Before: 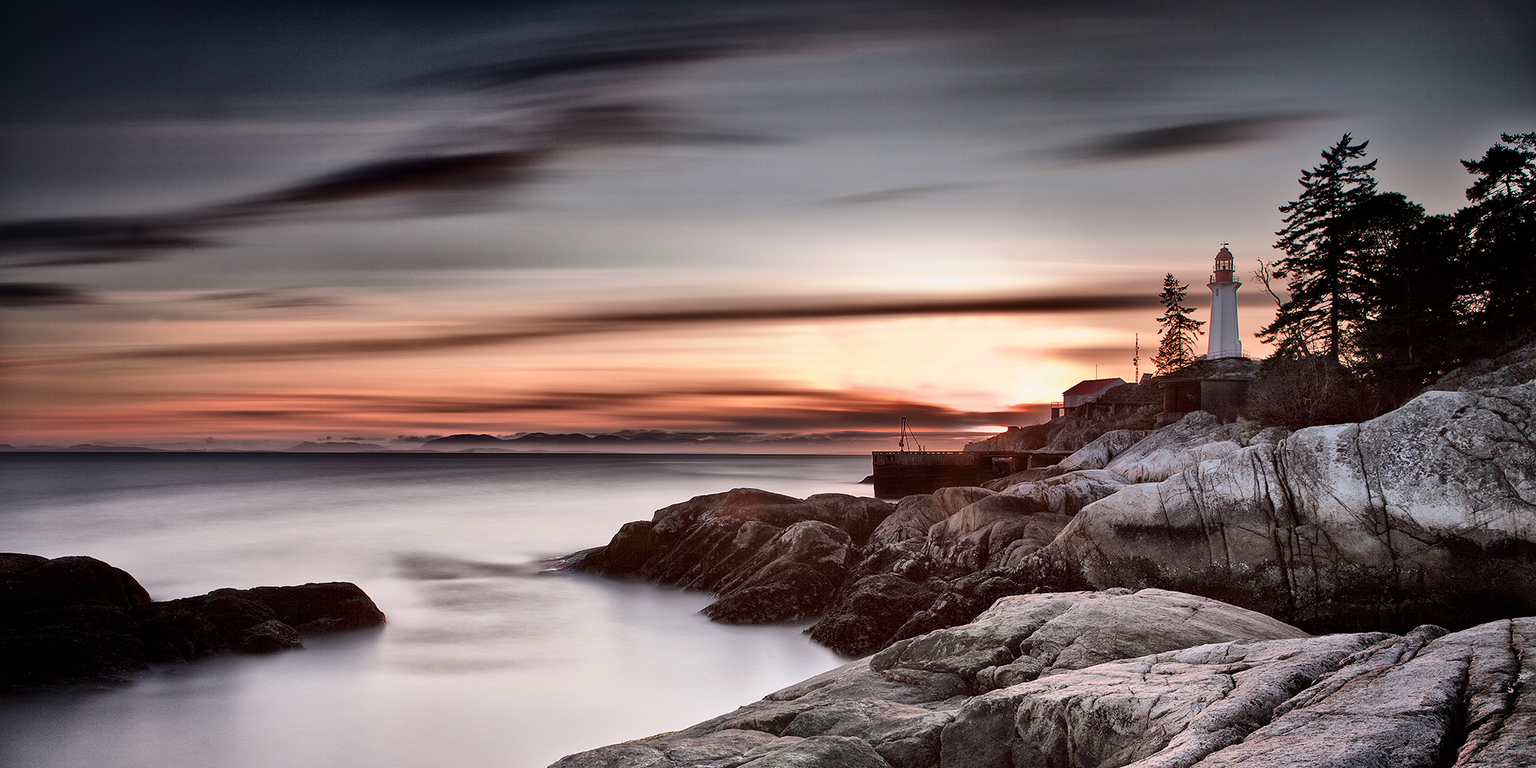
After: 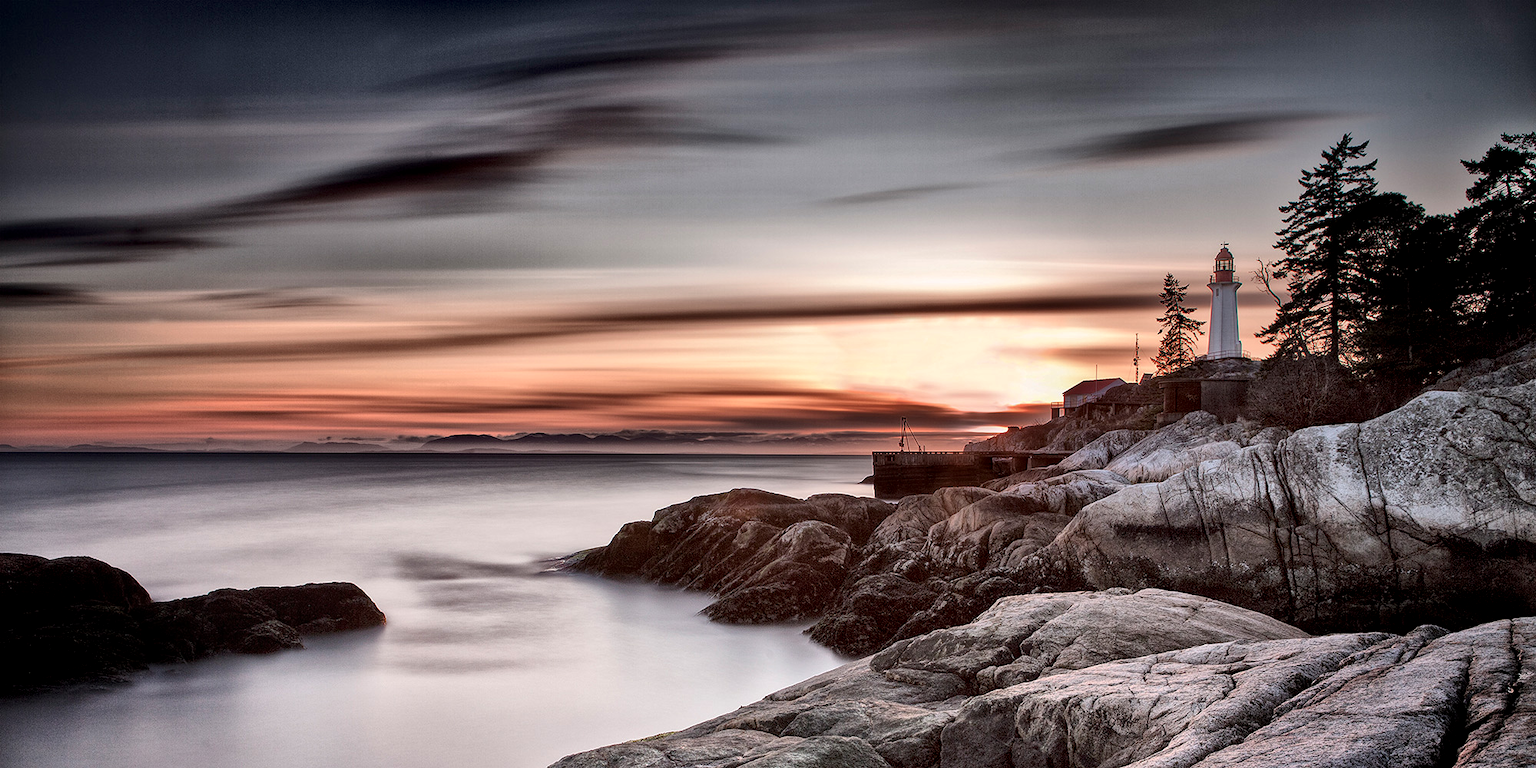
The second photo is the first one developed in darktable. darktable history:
local contrast: highlights 91%, shadows 88%, detail 160%, midtone range 0.2
